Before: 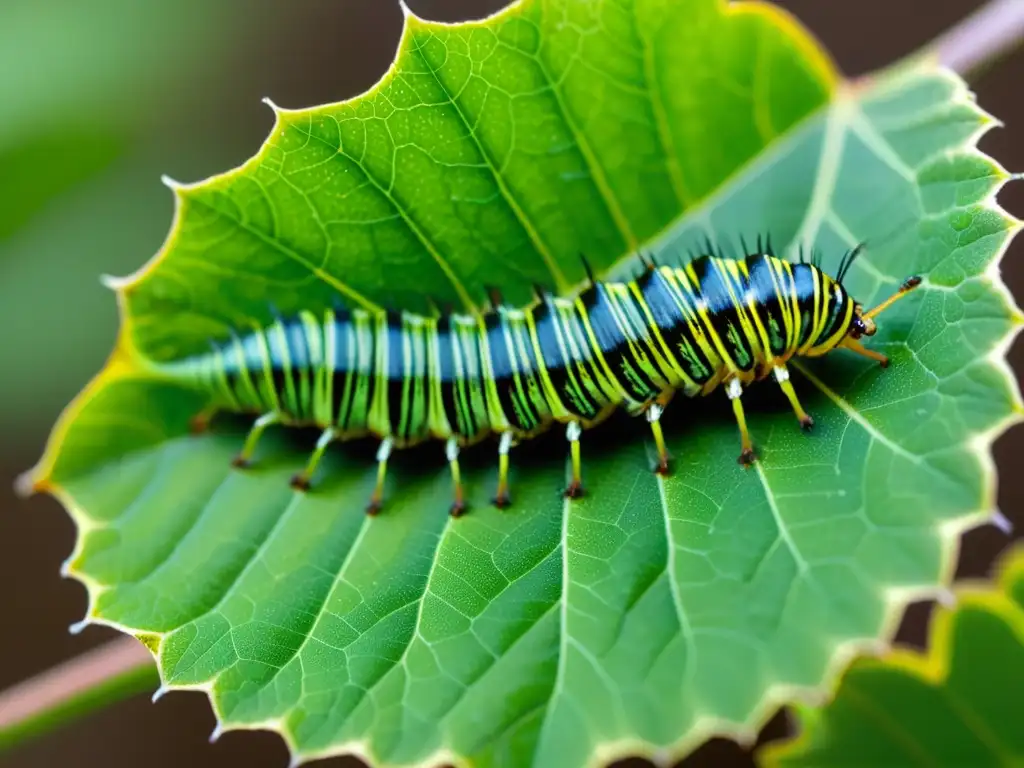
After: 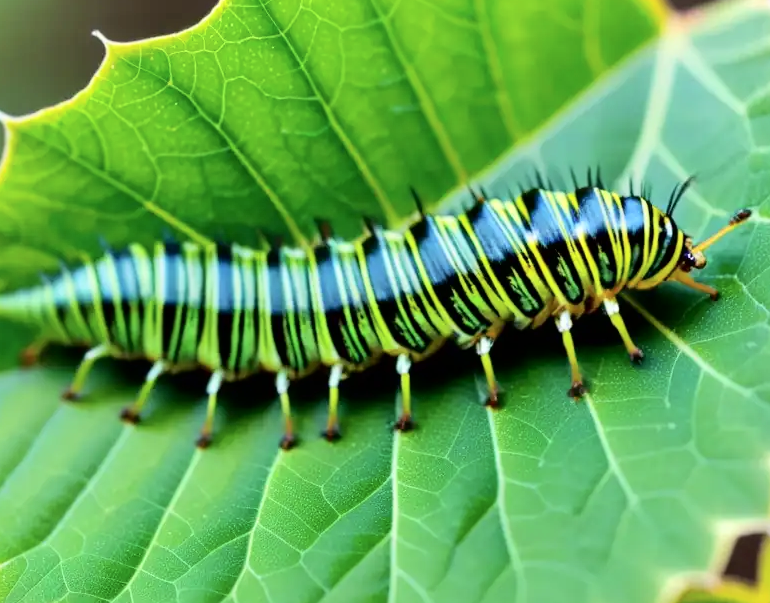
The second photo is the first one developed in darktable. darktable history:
tone equalizer: on, module defaults
tone curve: curves: ch0 [(0, 0) (0.004, 0.001) (0.133, 0.112) (0.325, 0.362) (0.832, 0.893) (1, 1)], color space Lab, independent channels, preserve colors none
crop: left 16.65%, top 8.736%, right 8.128%, bottom 12.637%
